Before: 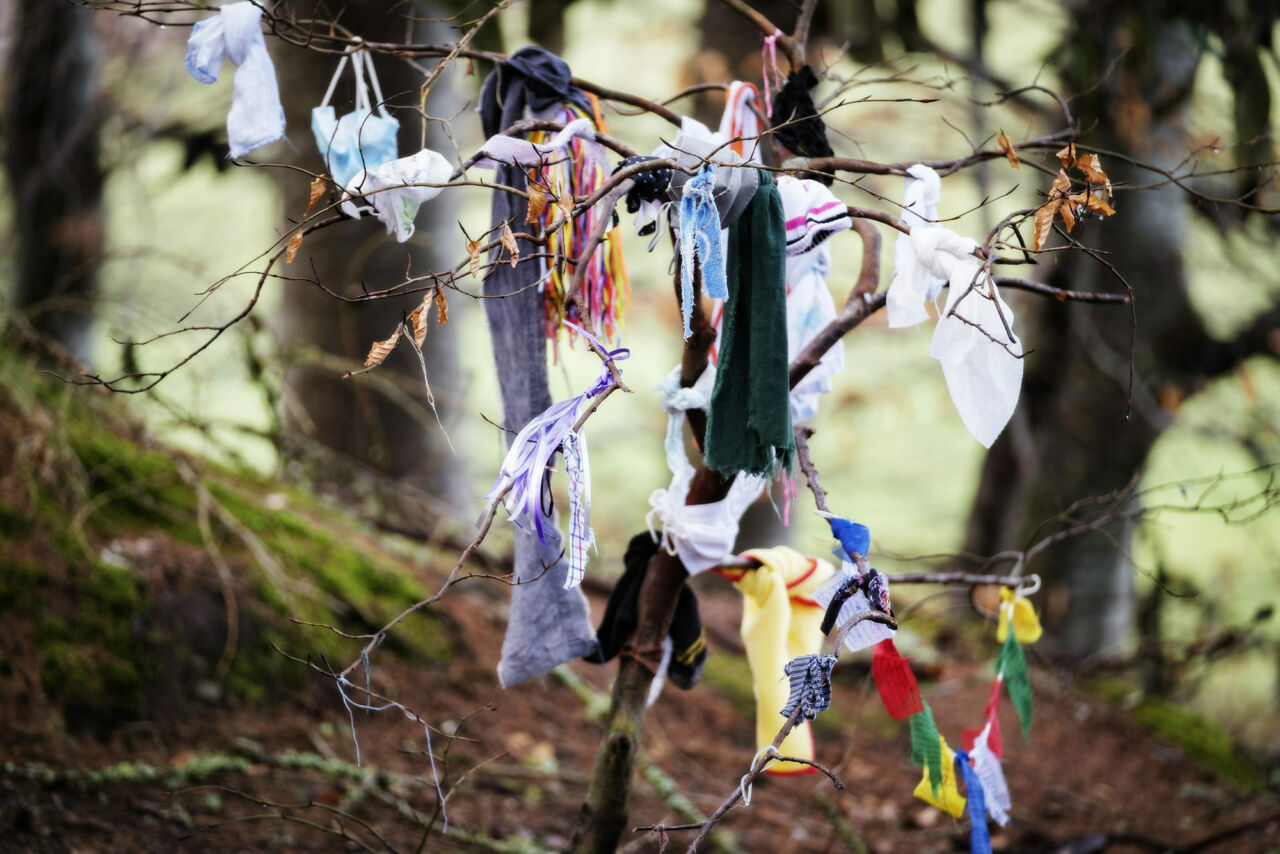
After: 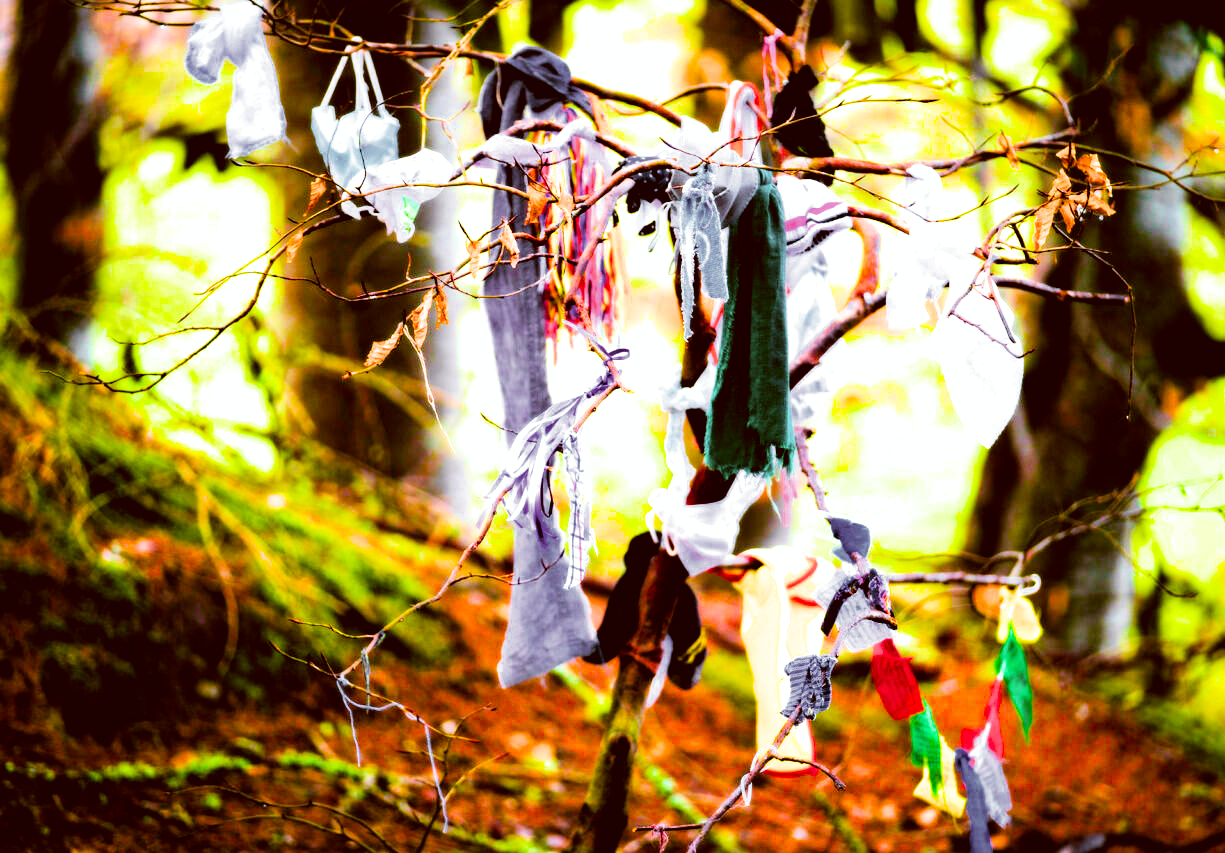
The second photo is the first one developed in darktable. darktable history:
exposure: black level correction 0, exposure 1.2 EV, compensate exposure bias true, compensate highlight preservation false
crop: right 4.231%, bottom 0.023%
filmic rgb: black relative exposure -5.06 EV, white relative exposure 3.97 EV, hardness 2.88, contrast 1.298, color science v6 (2022)
color correction: highlights a* -0.465, highlights b* 0.152, shadows a* 5.28, shadows b* 20.56
color zones: curves: ch1 [(0.25, 0.61) (0.75, 0.248)], mix 28.23%
color balance rgb: perceptual saturation grading › global saturation 63.704%, perceptual saturation grading › highlights 59.819%, perceptual saturation grading › mid-tones 49.549%, perceptual saturation grading › shadows 49.57%, perceptual brilliance grading › highlights 15.487%, perceptual brilliance grading › mid-tones 6.101%, perceptual brilliance grading › shadows -15.739%, global vibrance 45.306%
